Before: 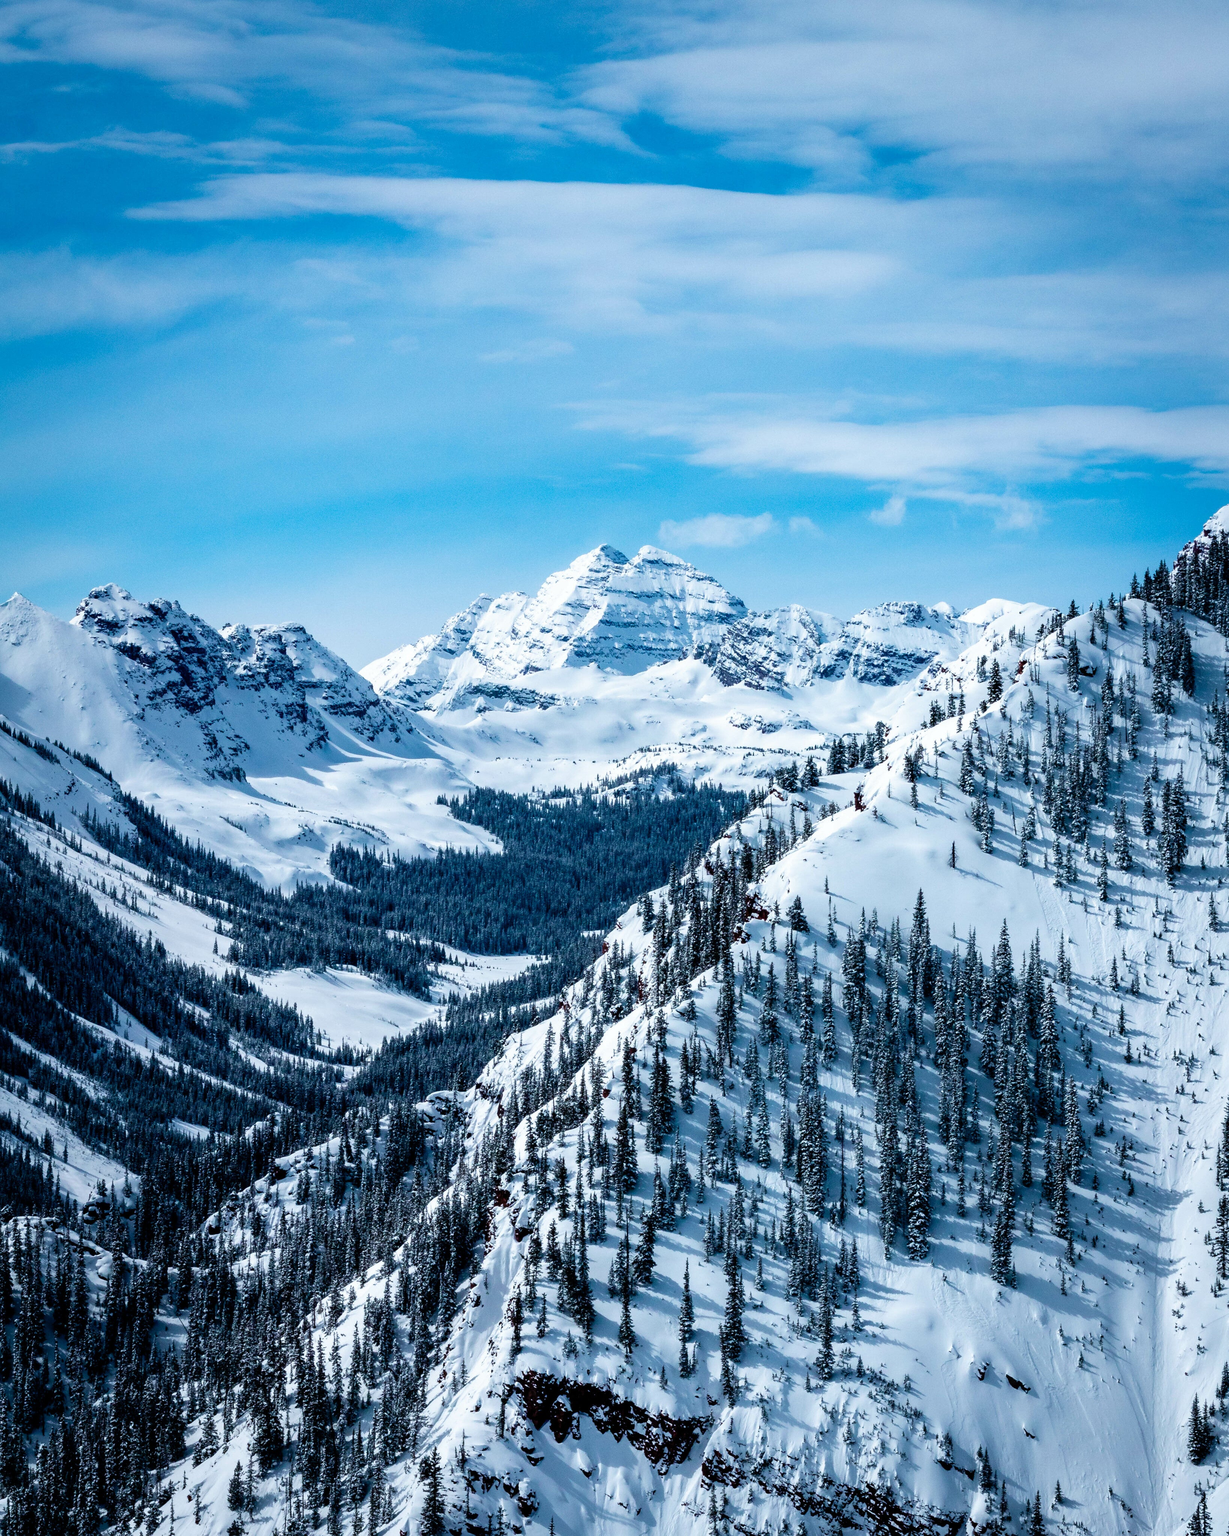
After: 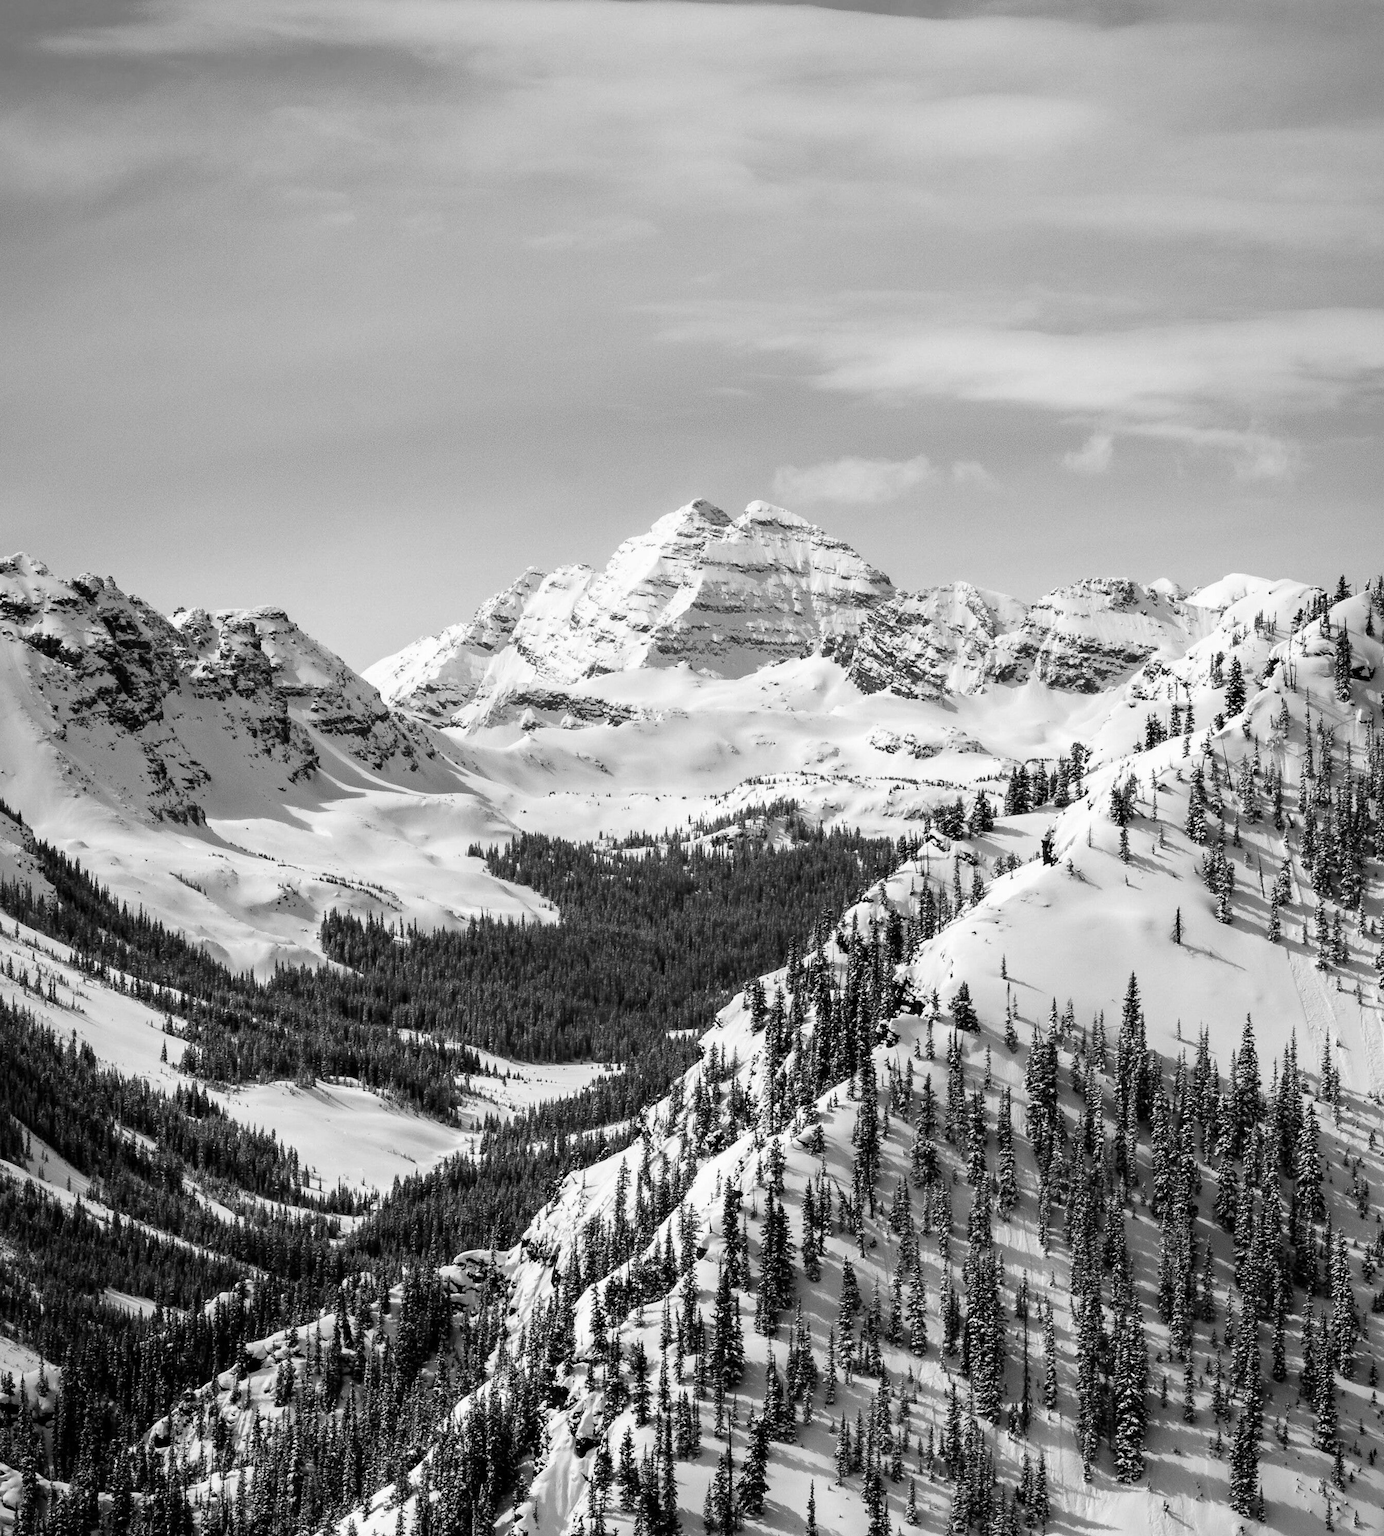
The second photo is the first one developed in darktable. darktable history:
crop: left 7.856%, top 11.836%, right 10.12%, bottom 15.387%
monochrome: on, module defaults
white balance: red 0.954, blue 1.079
color calibration: x 0.329, y 0.345, temperature 5633 K
